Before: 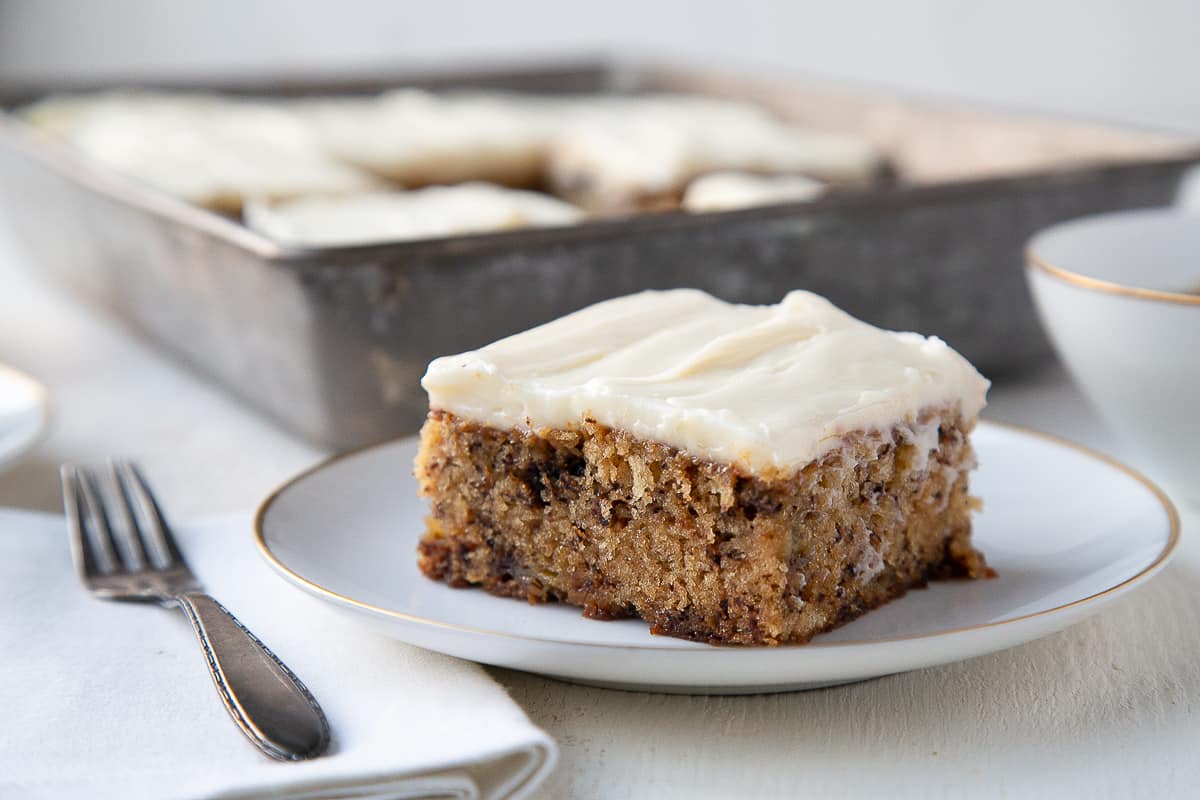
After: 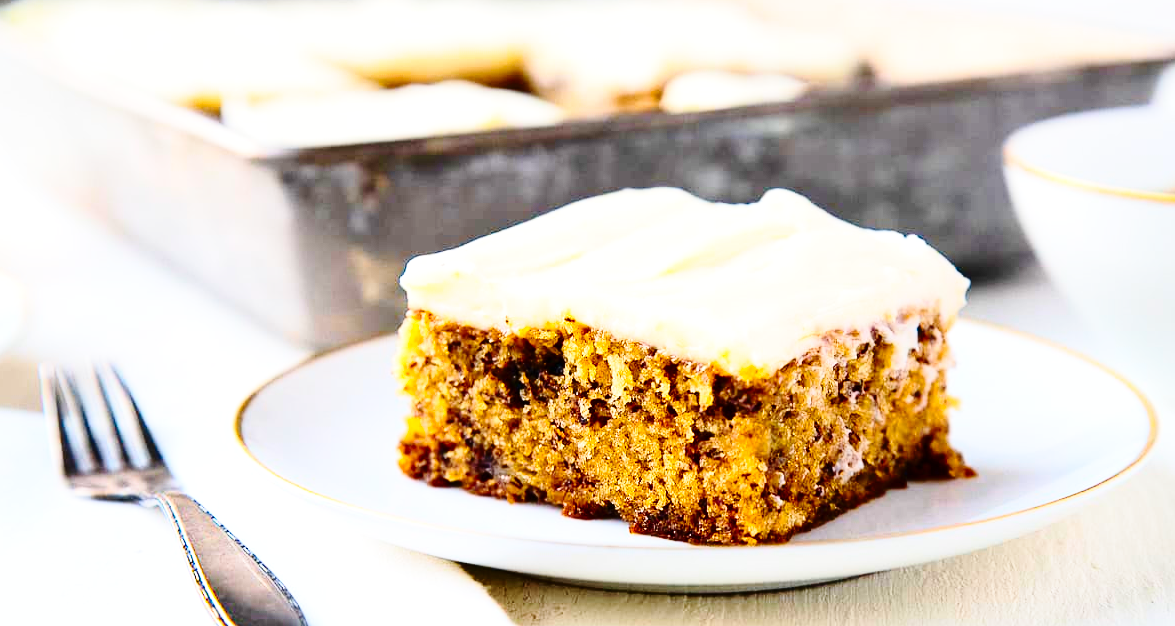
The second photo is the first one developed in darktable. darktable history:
crop and rotate: left 1.815%, top 12.705%, right 0.211%, bottom 8.952%
exposure: black level correction 0, exposure 0.2 EV, compensate exposure bias true, compensate highlight preservation false
tone curve: curves: ch0 [(0, 0) (0.195, 0.109) (0.751, 0.848) (1, 1)], color space Lab, independent channels, preserve colors none
color balance rgb: perceptual saturation grading › global saturation 25.709%, perceptual brilliance grading › global brilliance 2.91%, global vibrance 45.121%
base curve: curves: ch0 [(0, 0) (0.036, 0.037) (0.121, 0.228) (0.46, 0.76) (0.859, 0.983) (1, 1)], preserve colors none
